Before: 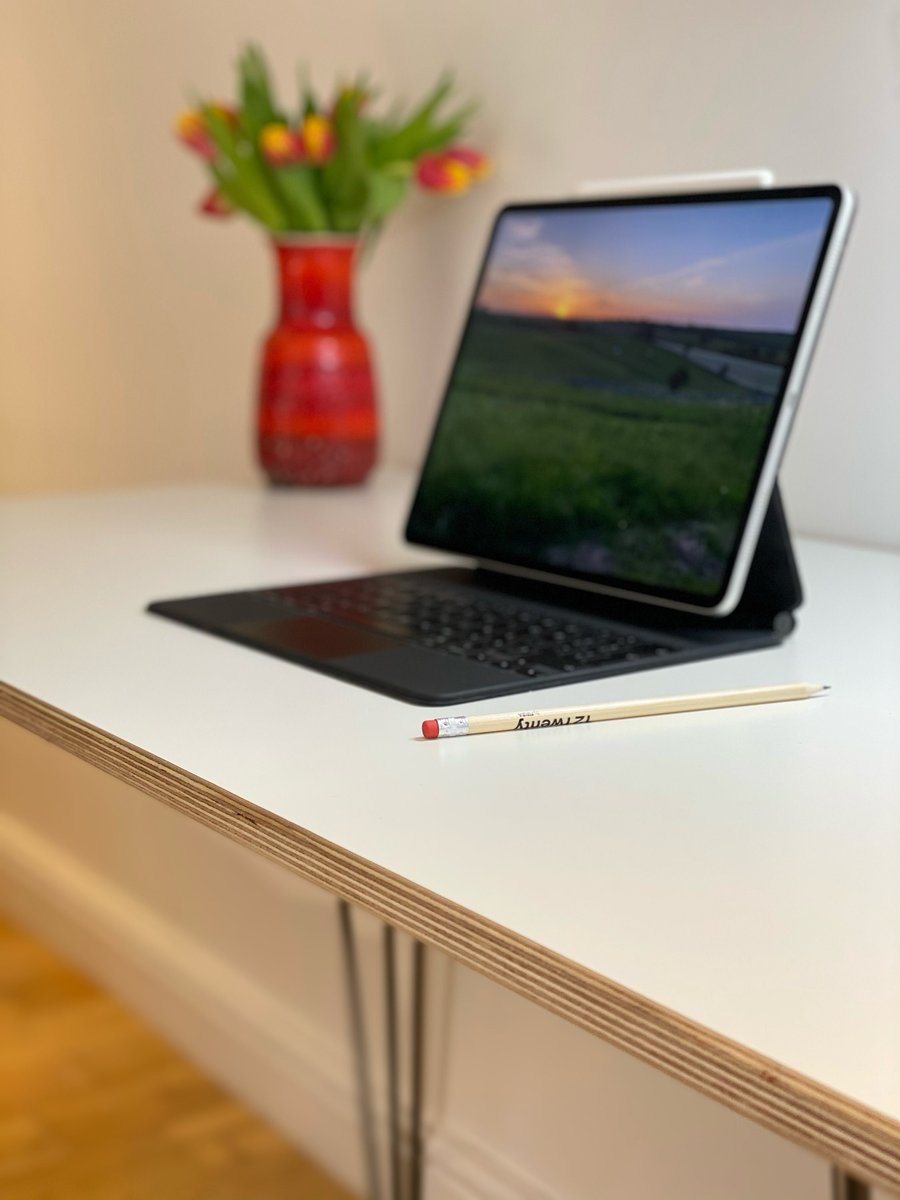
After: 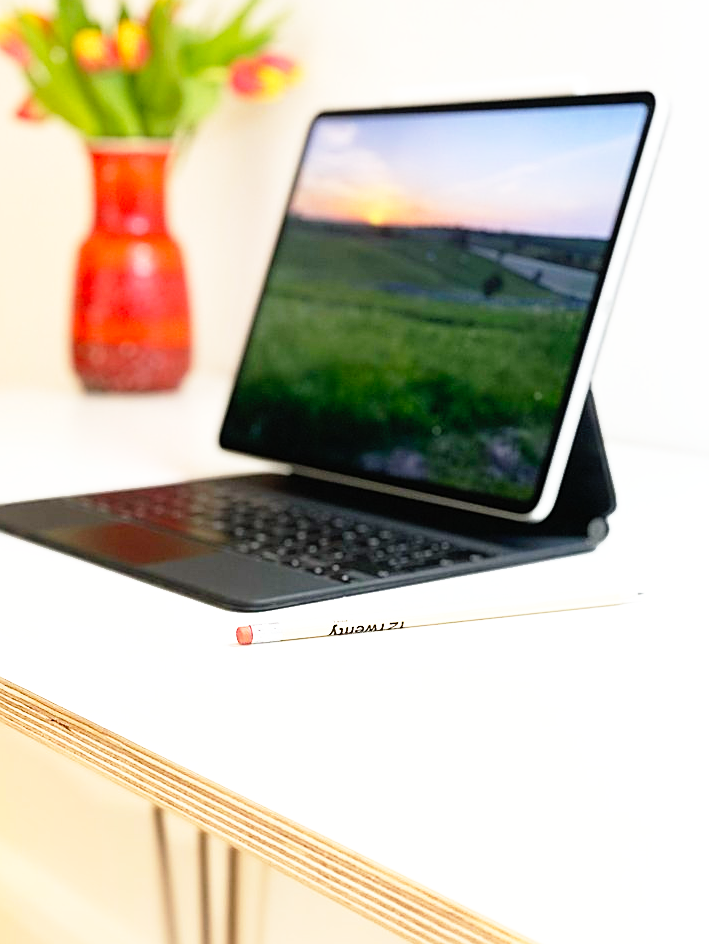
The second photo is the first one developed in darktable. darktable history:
sharpen: on, module defaults
crop and rotate: left 20.74%, top 7.912%, right 0.375%, bottom 13.378%
exposure: exposure 0.507 EV, compensate highlight preservation false
rotate and perspective: crop left 0, crop top 0
contrast equalizer: octaves 7, y [[0.6 ×6], [0.55 ×6], [0 ×6], [0 ×6], [0 ×6]], mix -0.3
base curve: curves: ch0 [(0, 0) (0.012, 0.01) (0.073, 0.168) (0.31, 0.711) (0.645, 0.957) (1, 1)], preserve colors none
